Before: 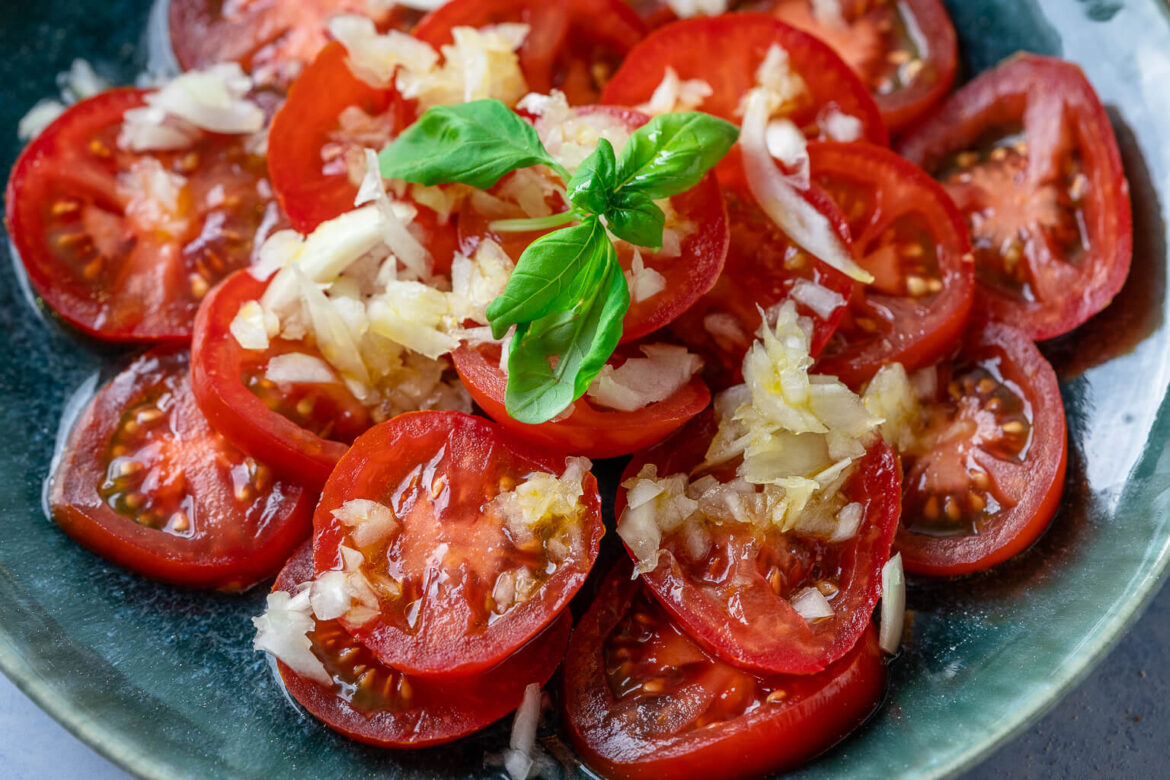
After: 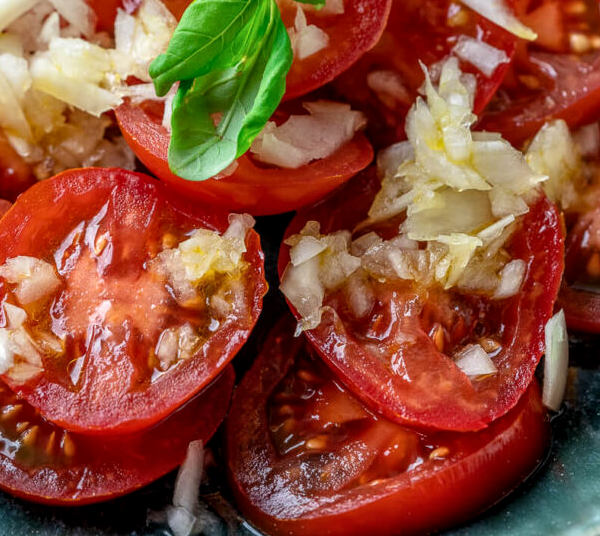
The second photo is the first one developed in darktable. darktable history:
local contrast: on, module defaults
crop and rotate: left 28.854%, top 31.243%, right 19.82%
